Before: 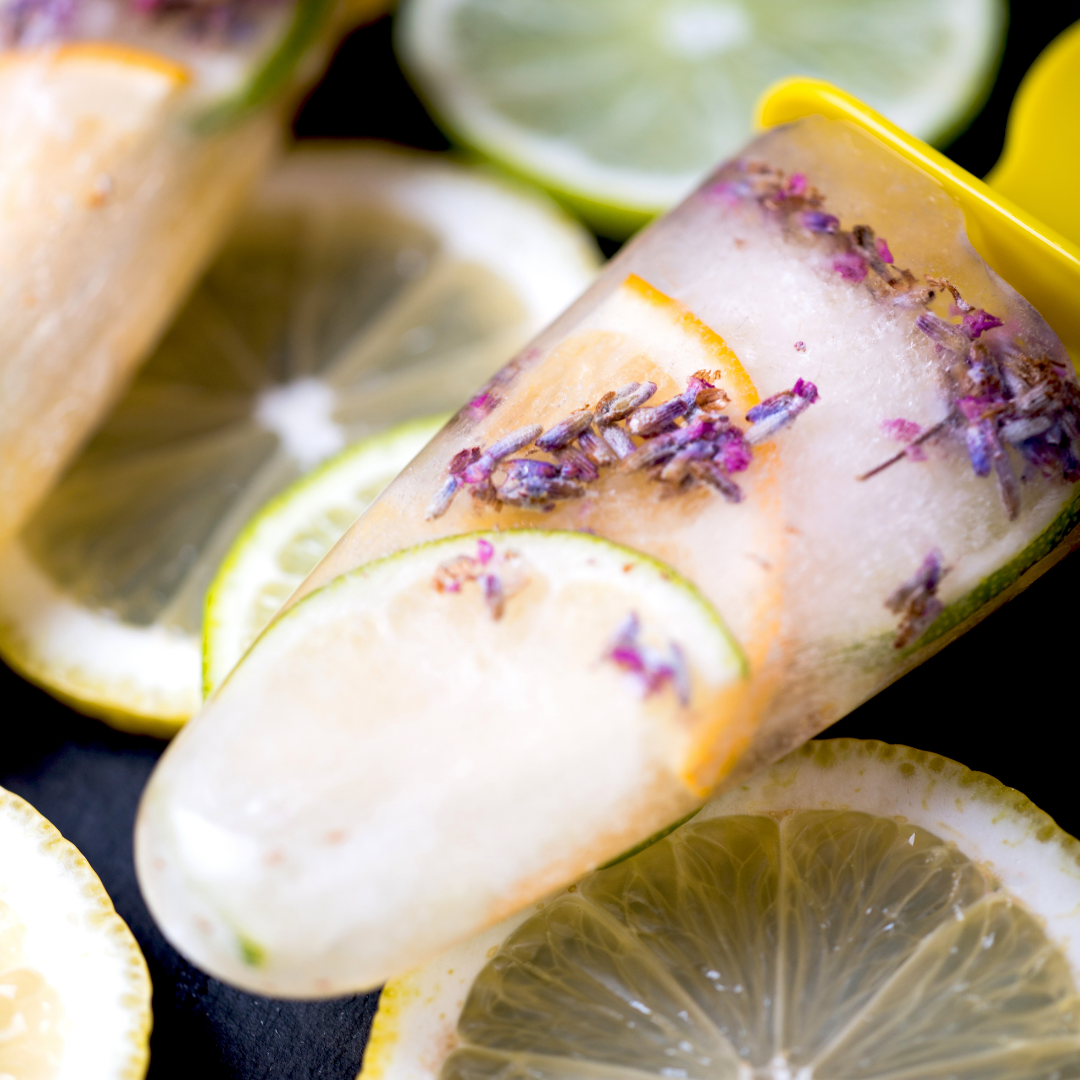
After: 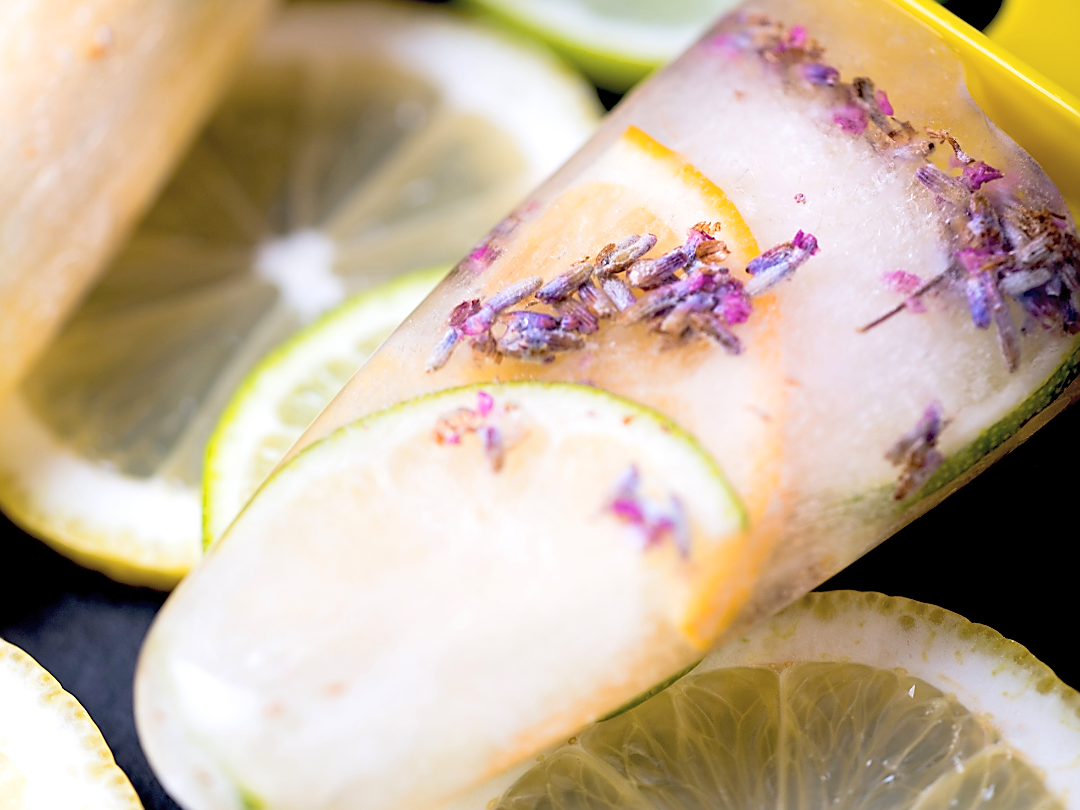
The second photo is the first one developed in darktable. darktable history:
crop: top 13.716%, bottom 11.026%
sharpen: radius 1.36, amount 1.242, threshold 0.843
contrast brightness saturation: brightness 0.146
